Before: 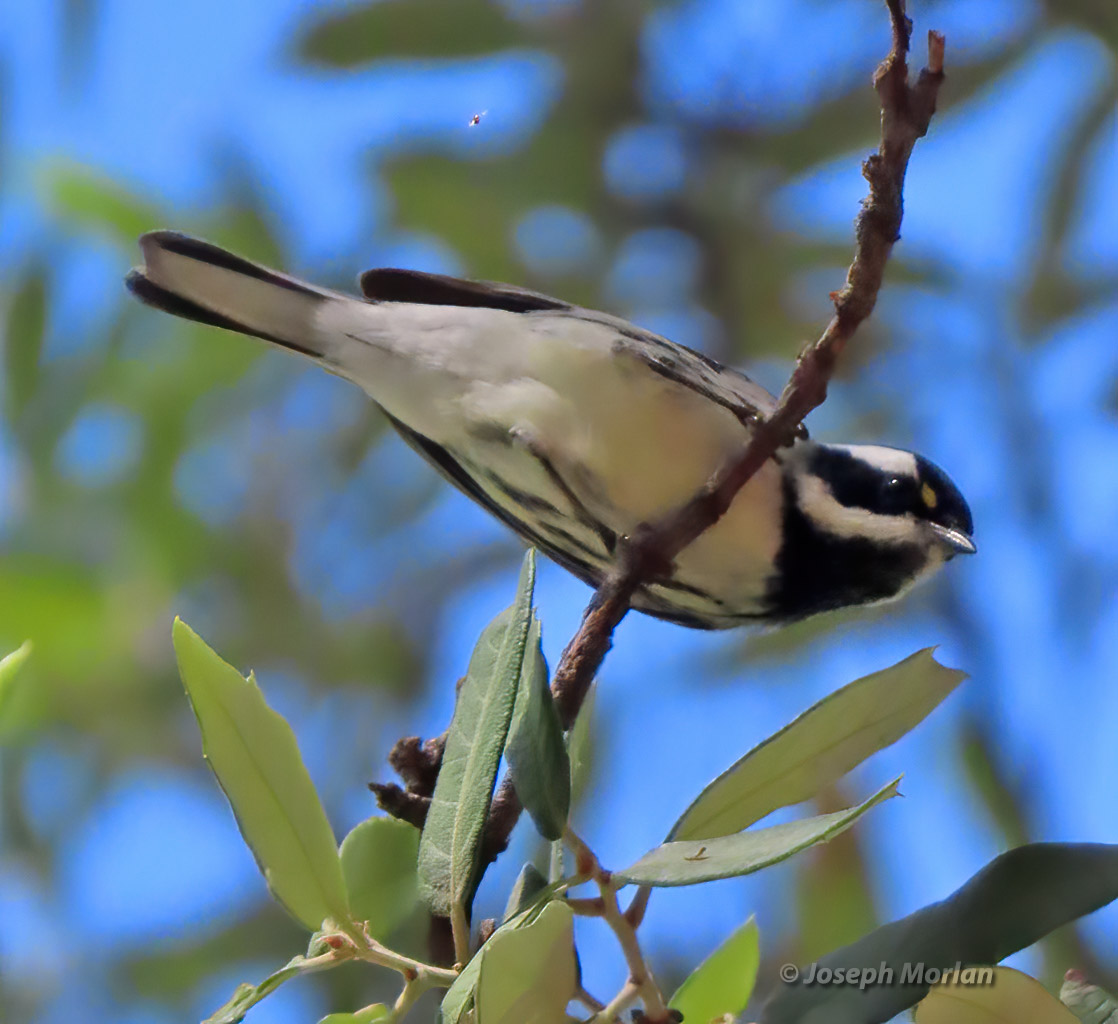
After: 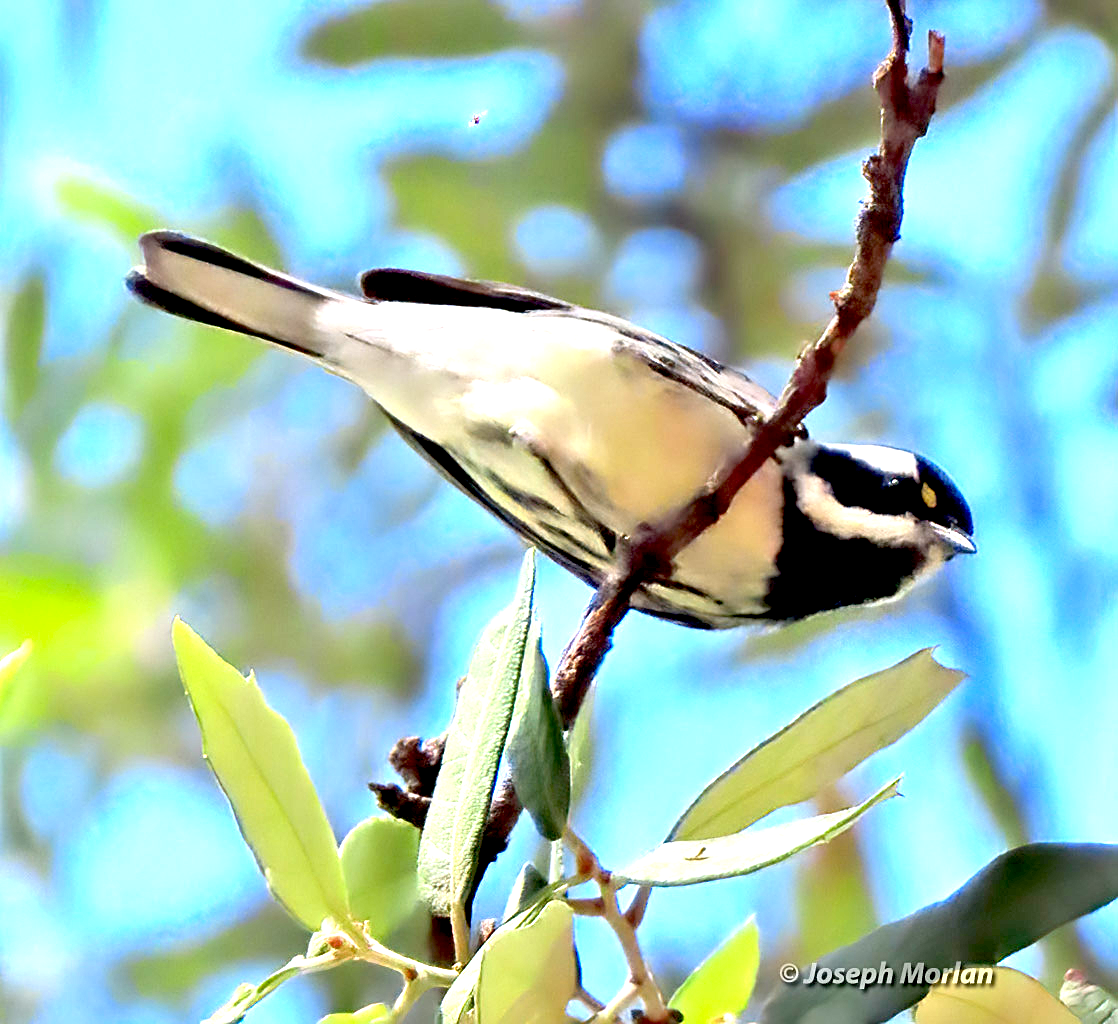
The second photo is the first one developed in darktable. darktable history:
exposure: black level correction 0.015, exposure 1.769 EV, compensate exposure bias true, compensate highlight preservation false
shadows and highlights: shadows 20.18, highlights -19.67, soften with gaussian
sharpen: on, module defaults
